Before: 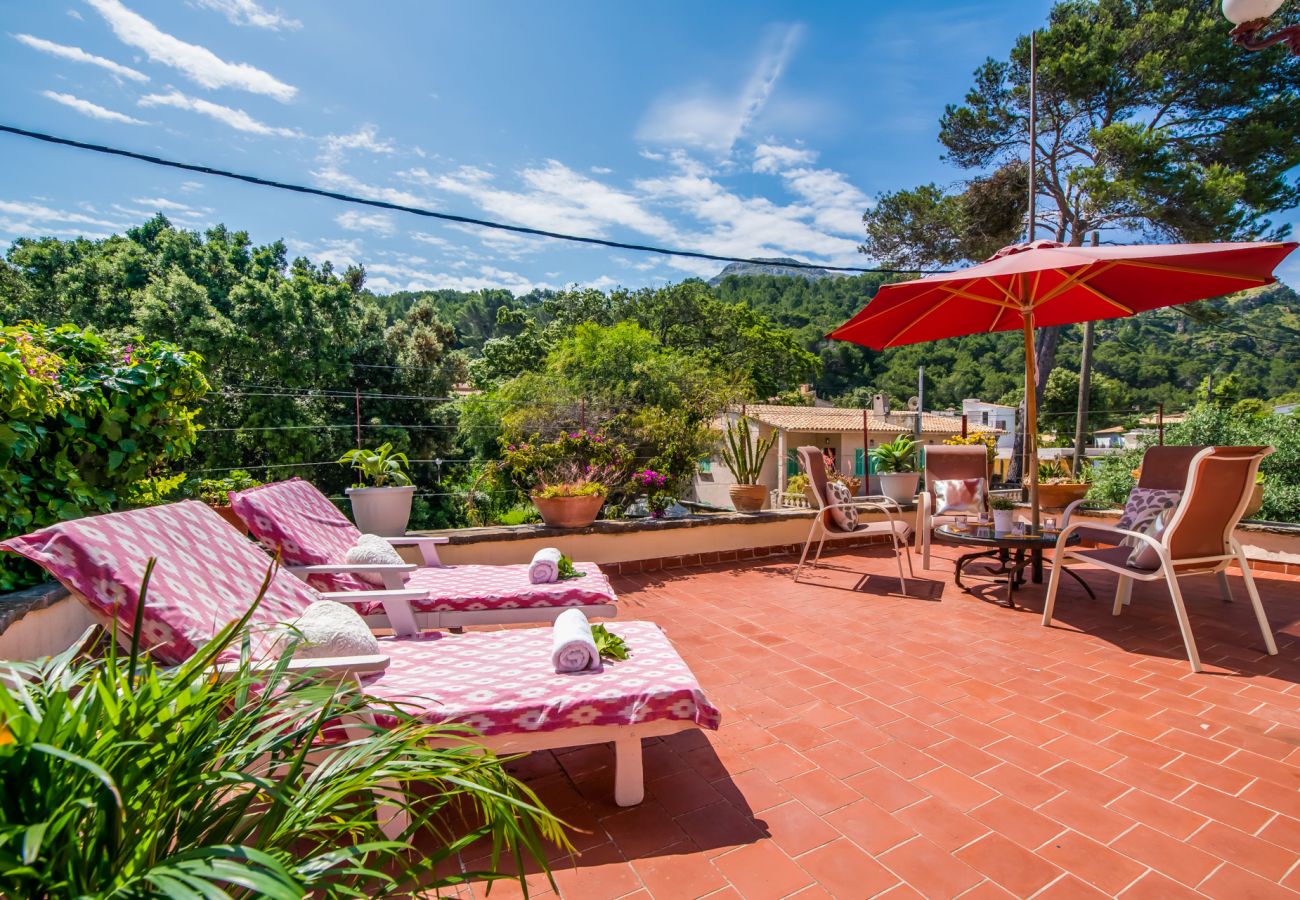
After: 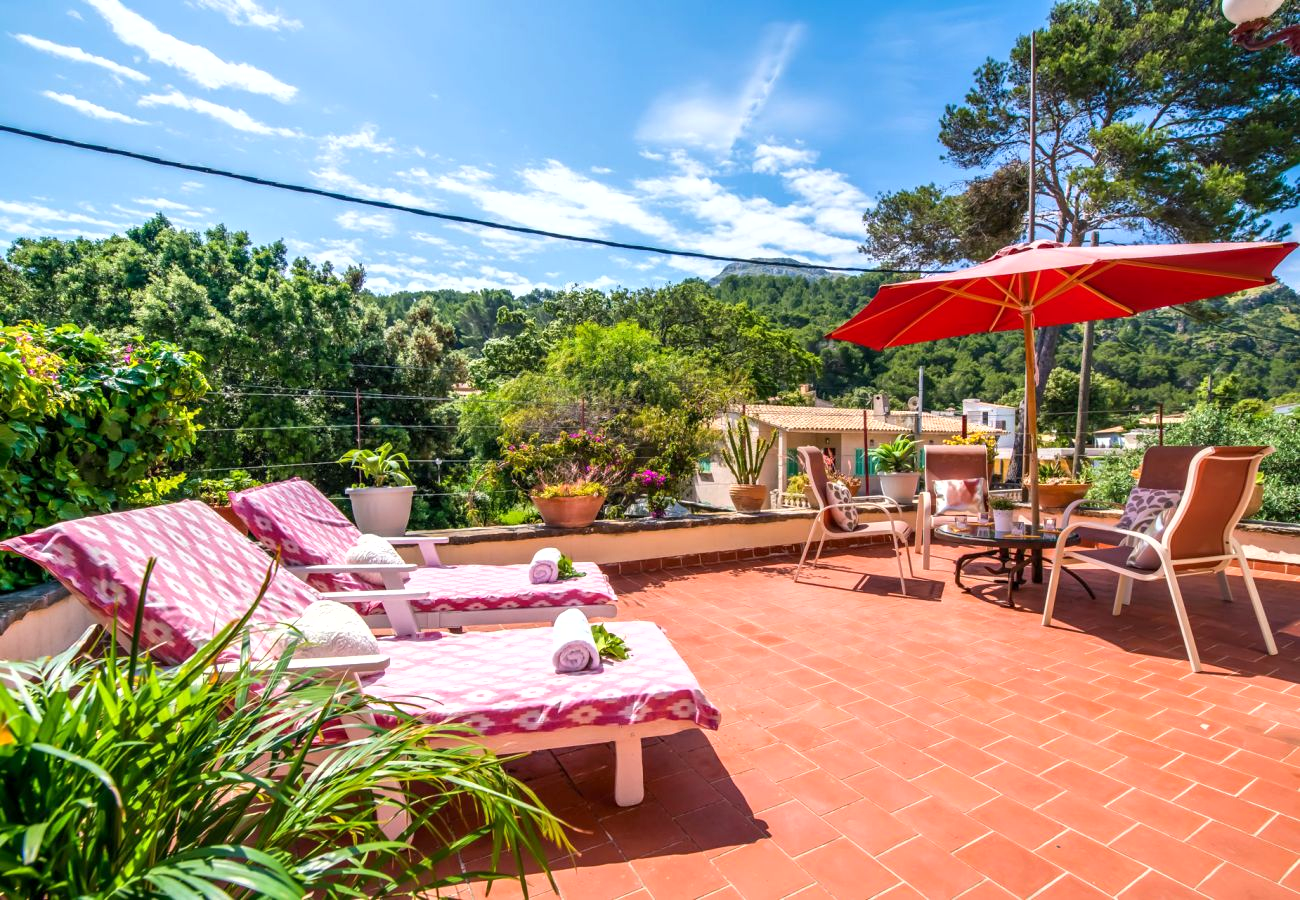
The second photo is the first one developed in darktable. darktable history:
fill light: on, module defaults
exposure: black level correction 0.001, exposure 0.5 EV, compensate exposure bias true, compensate highlight preservation false
